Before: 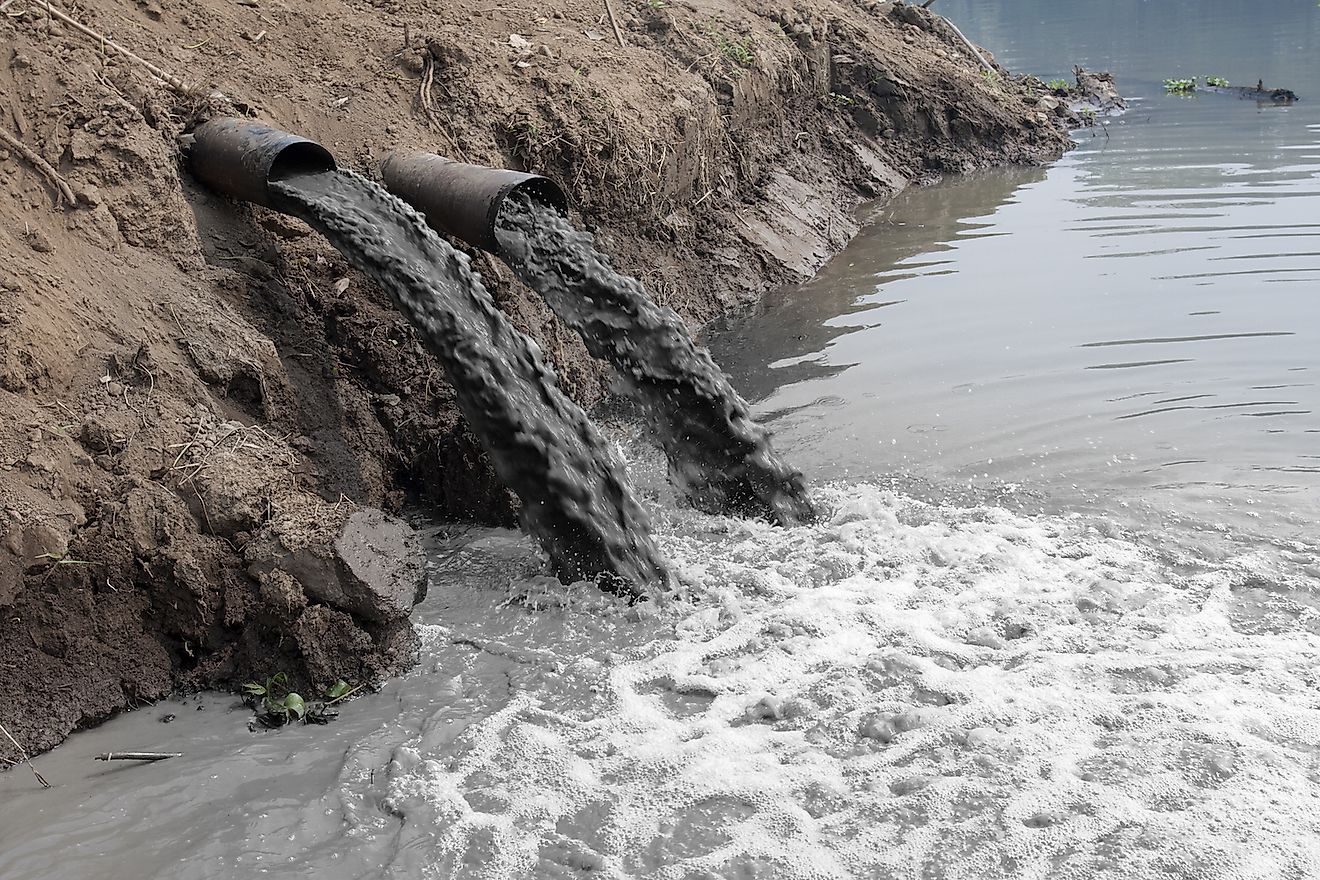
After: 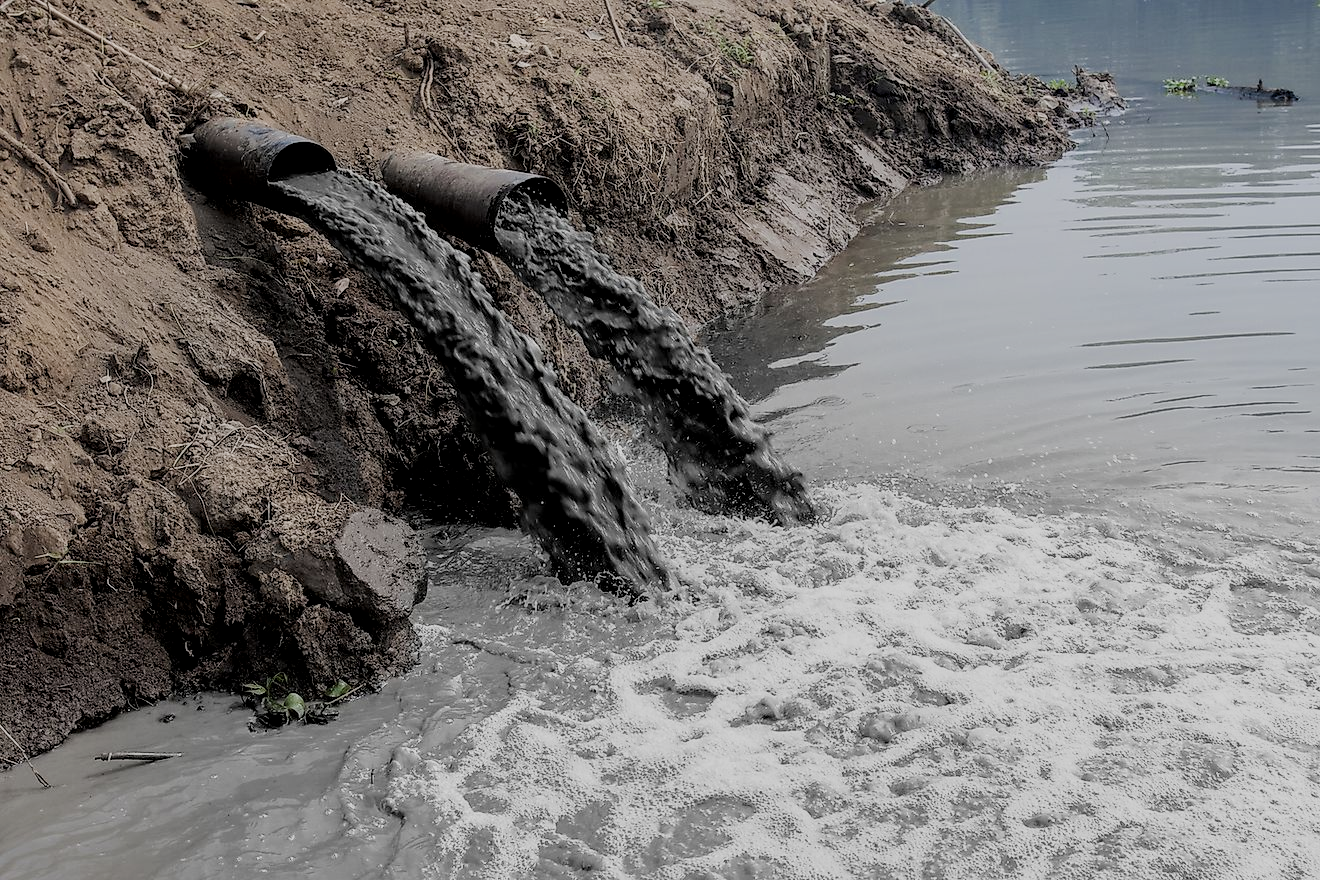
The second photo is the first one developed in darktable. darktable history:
color correction: highlights b* -0.058
contrast brightness saturation: contrast 0.028, brightness -0.043
local contrast: on, module defaults
filmic rgb: black relative exposure -7.24 EV, white relative exposure 5.09 EV, threshold 3.01 EV, hardness 3.21, enable highlight reconstruction true
